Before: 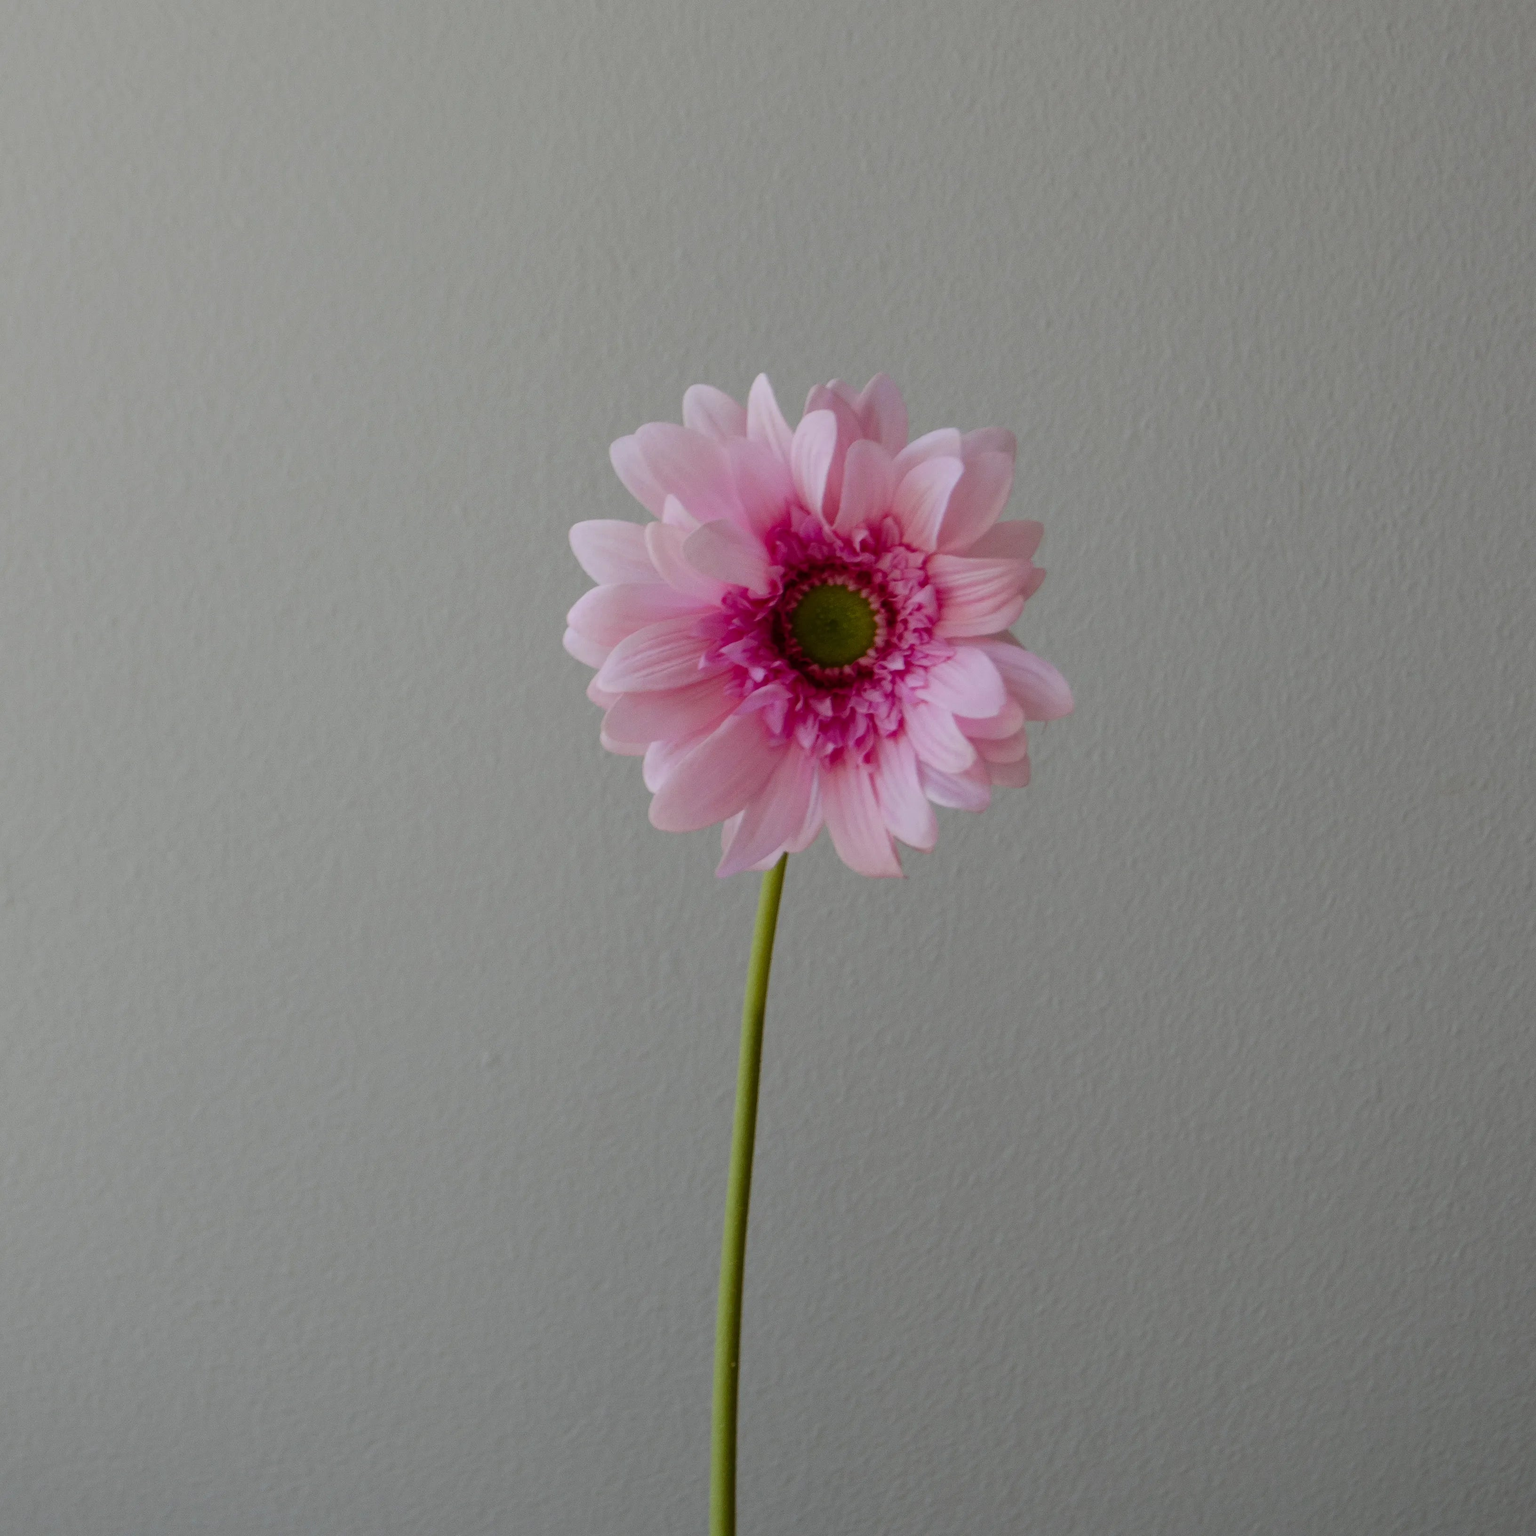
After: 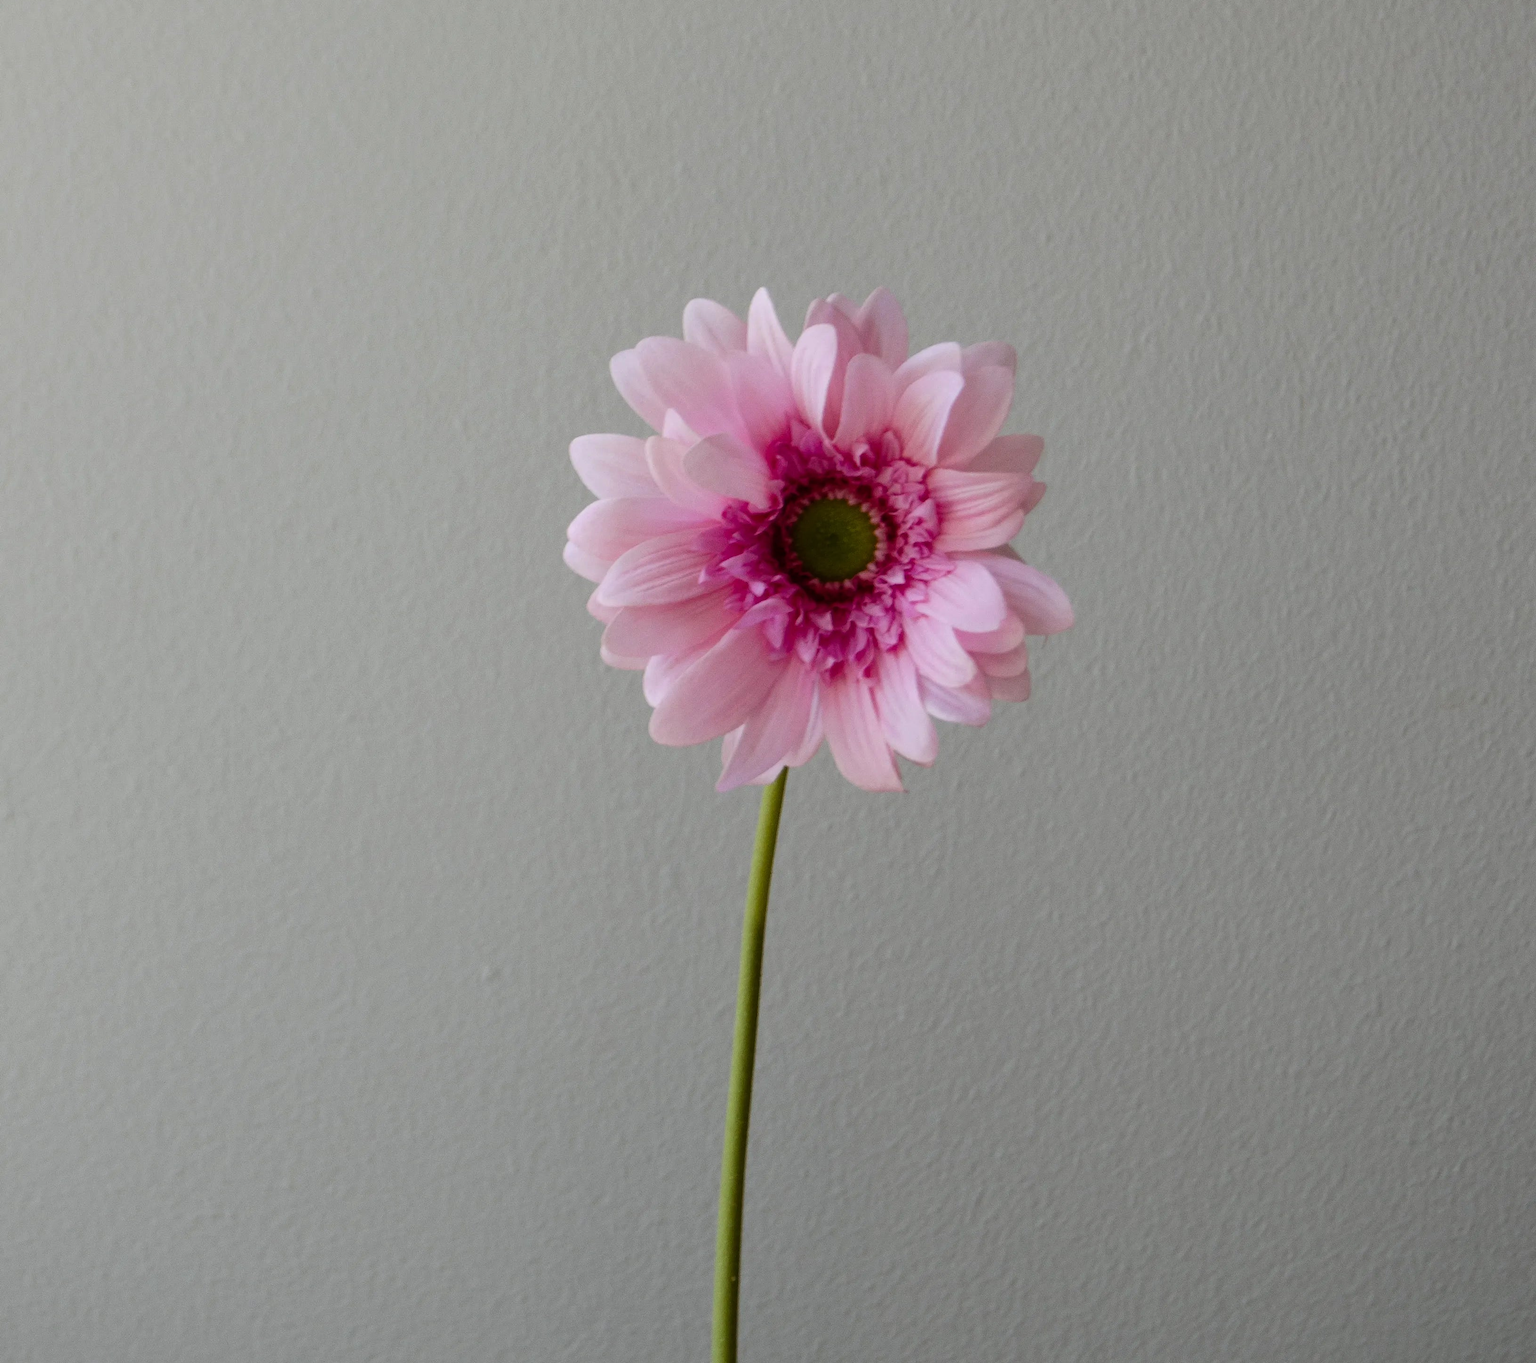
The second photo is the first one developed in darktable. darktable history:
tone equalizer: -8 EV -0.417 EV, -7 EV -0.389 EV, -6 EV -0.333 EV, -5 EV -0.222 EV, -3 EV 0.222 EV, -2 EV 0.333 EV, -1 EV 0.389 EV, +0 EV 0.417 EV, edges refinement/feathering 500, mask exposure compensation -1.57 EV, preserve details no
crop and rotate: top 5.609%, bottom 5.609%
